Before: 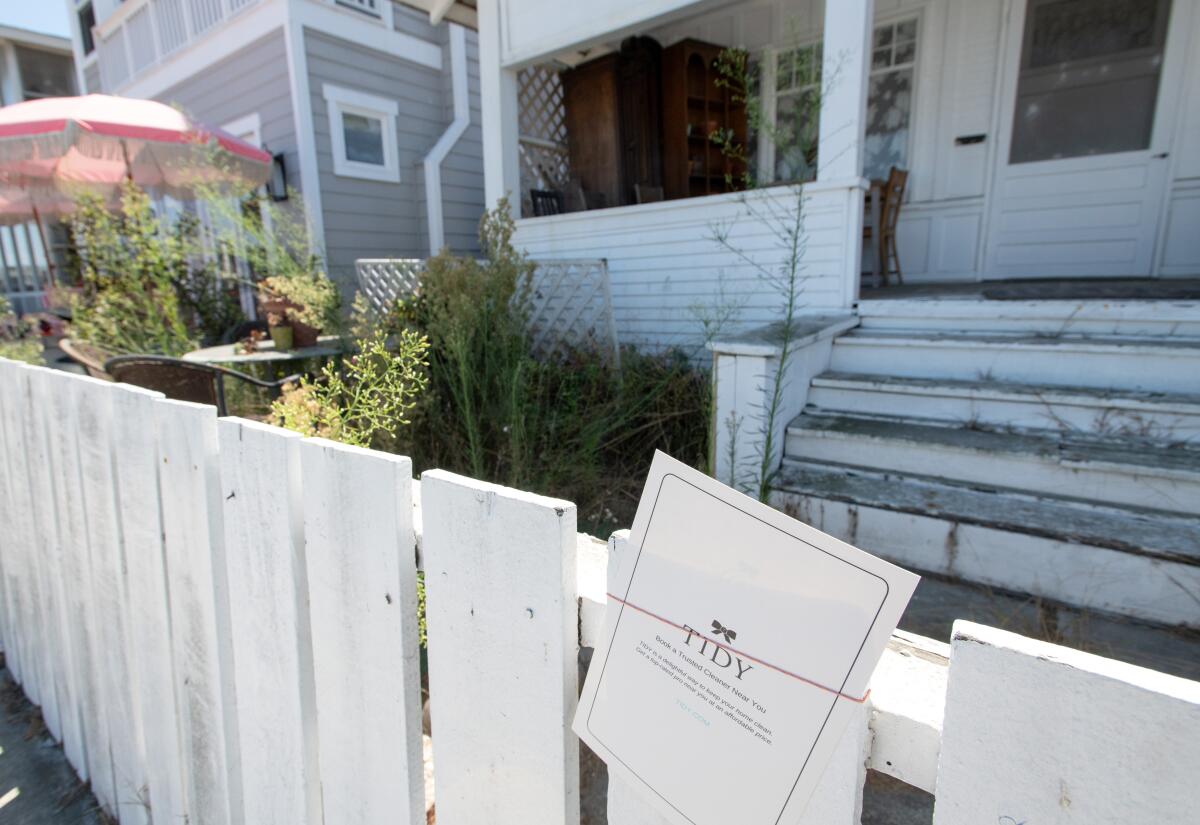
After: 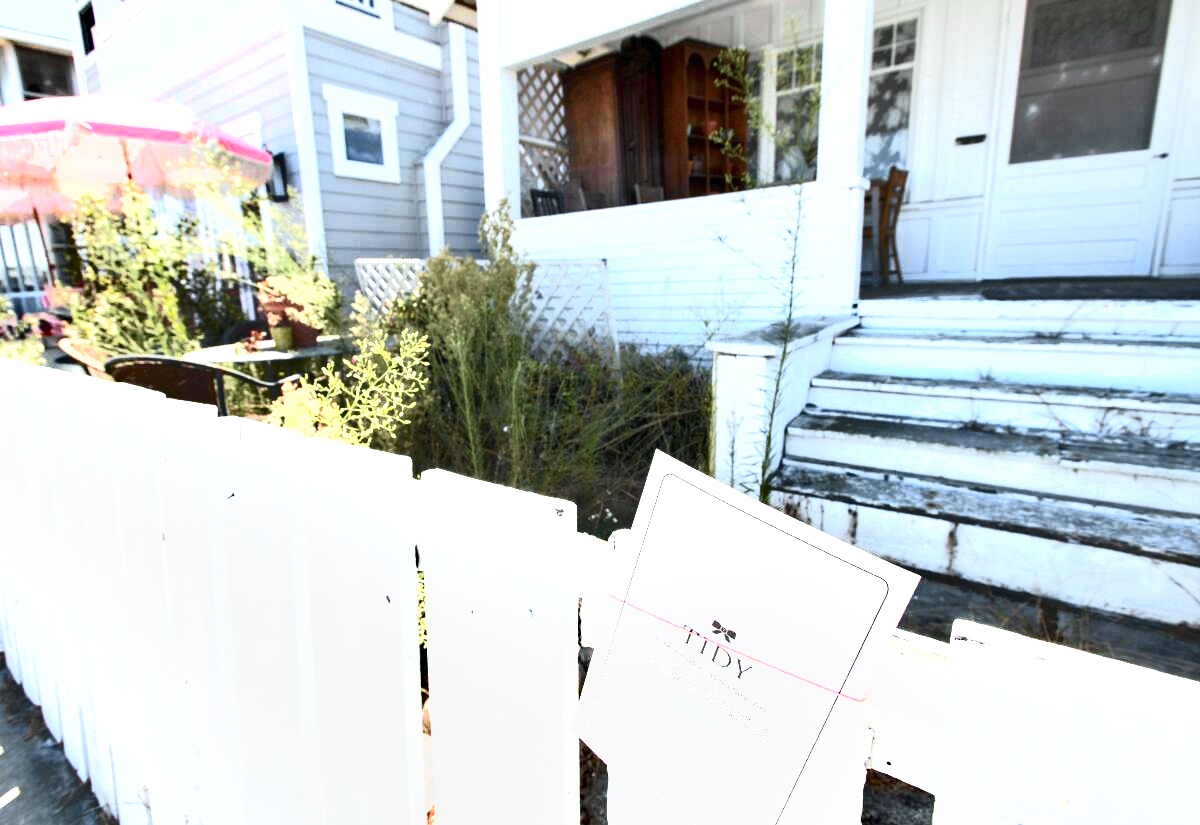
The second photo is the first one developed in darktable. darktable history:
shadows and highlights: soften with gaussian
exposure: black level correction 0, exposure 1.625 EV, compensate exposure bias true, compensate highlight preservation false
tone curve: curves: ch0 [(0, 0) (0.105, 0.068) (0.181, 0.185) (0.28, 0.291) (0.384, 0.404) (0.485, 0.531) (0.638, 0.681) (0.795, 0.879) (1, 0.977)]; ch1 [(0, 0) (0.161, 0.092) (0.35, 0.33) (0.379, 0.401) (0.456, 0.469) (0.504, 0.5) (0.512, 0.514) (0.58, 0.597) (0.635, 0.646) (1, 1)]; ch2 [(0, 0) (0.371, 0.362) (0.437, 0.437) (0.5, 0.5) (0.53, 0.523) (0.56, 0.58) (0.622, 0.606) (1, 1)], color space Lab, independent channels, preserve colors none
